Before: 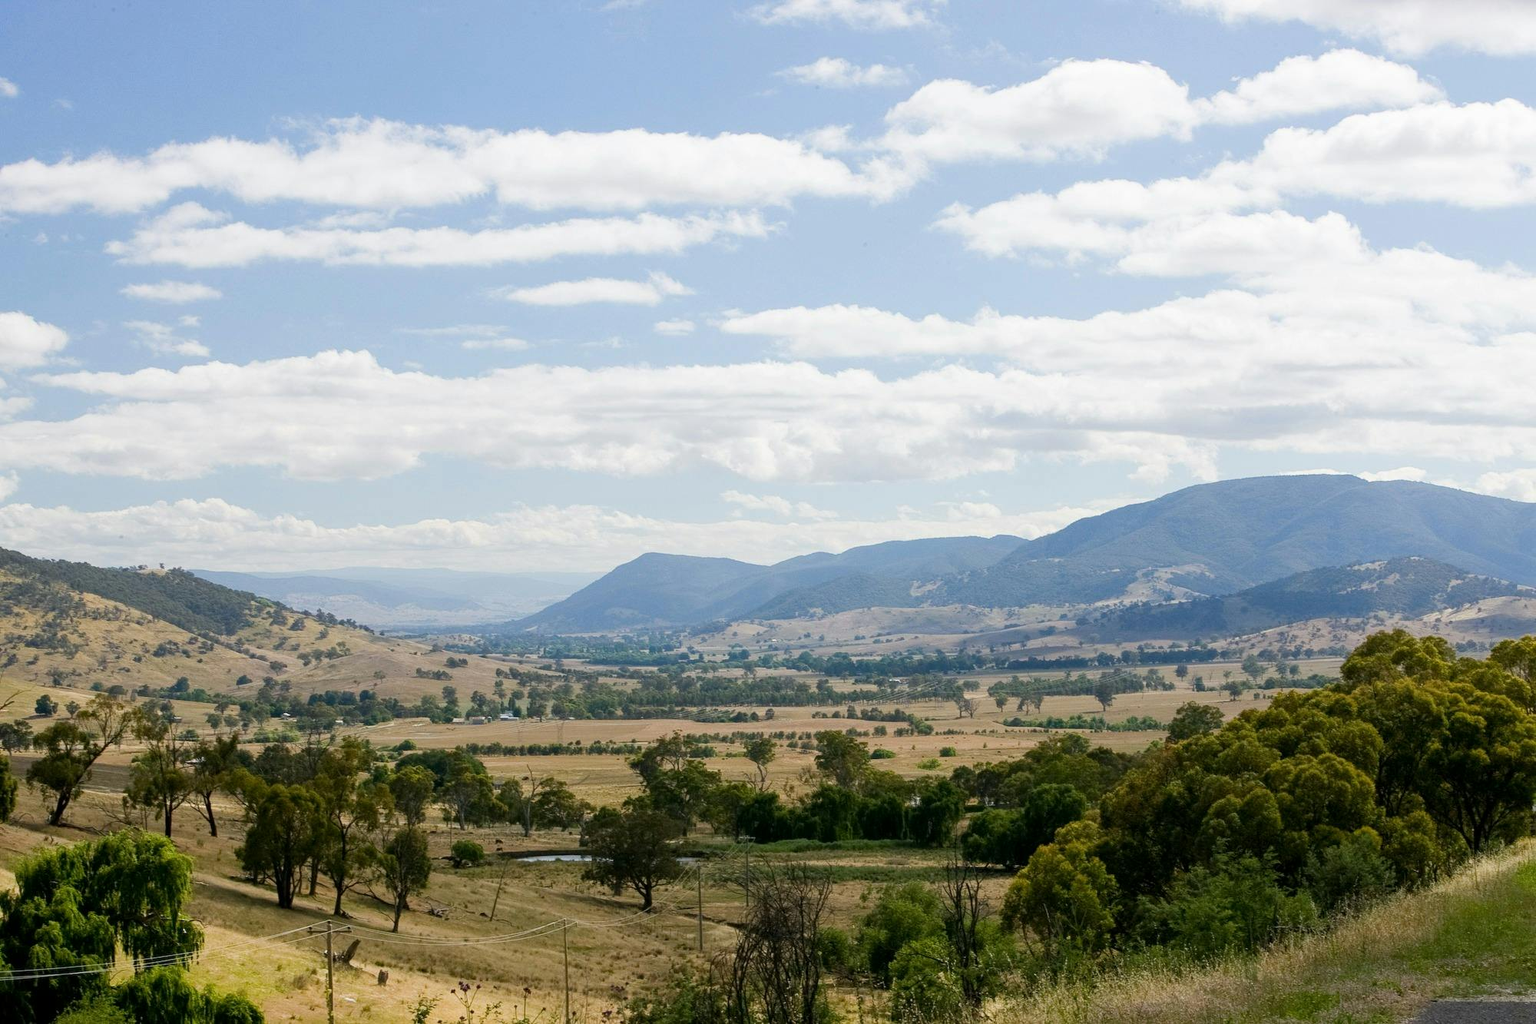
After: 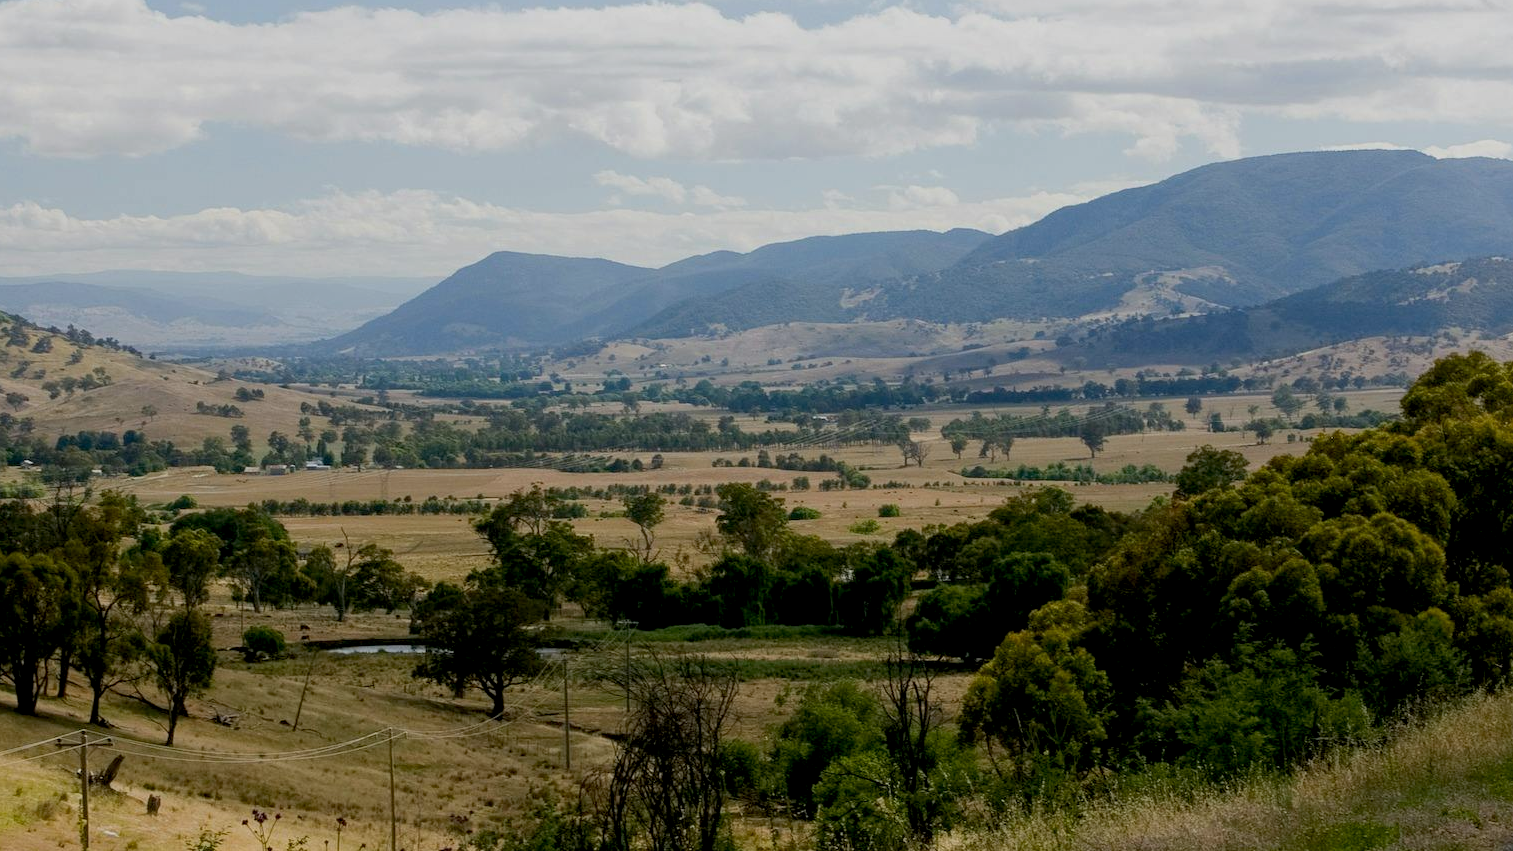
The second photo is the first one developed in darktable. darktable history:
exposure: black level correction 0.011, exposure -0.478 EV, compensate highlight preservation false
crop and rotate: left 17.299%, top 35.115%, right 7.015%, bottom 1.024%
rotate and perspective: automatic cropping original format, crop left 0, crop top 0
